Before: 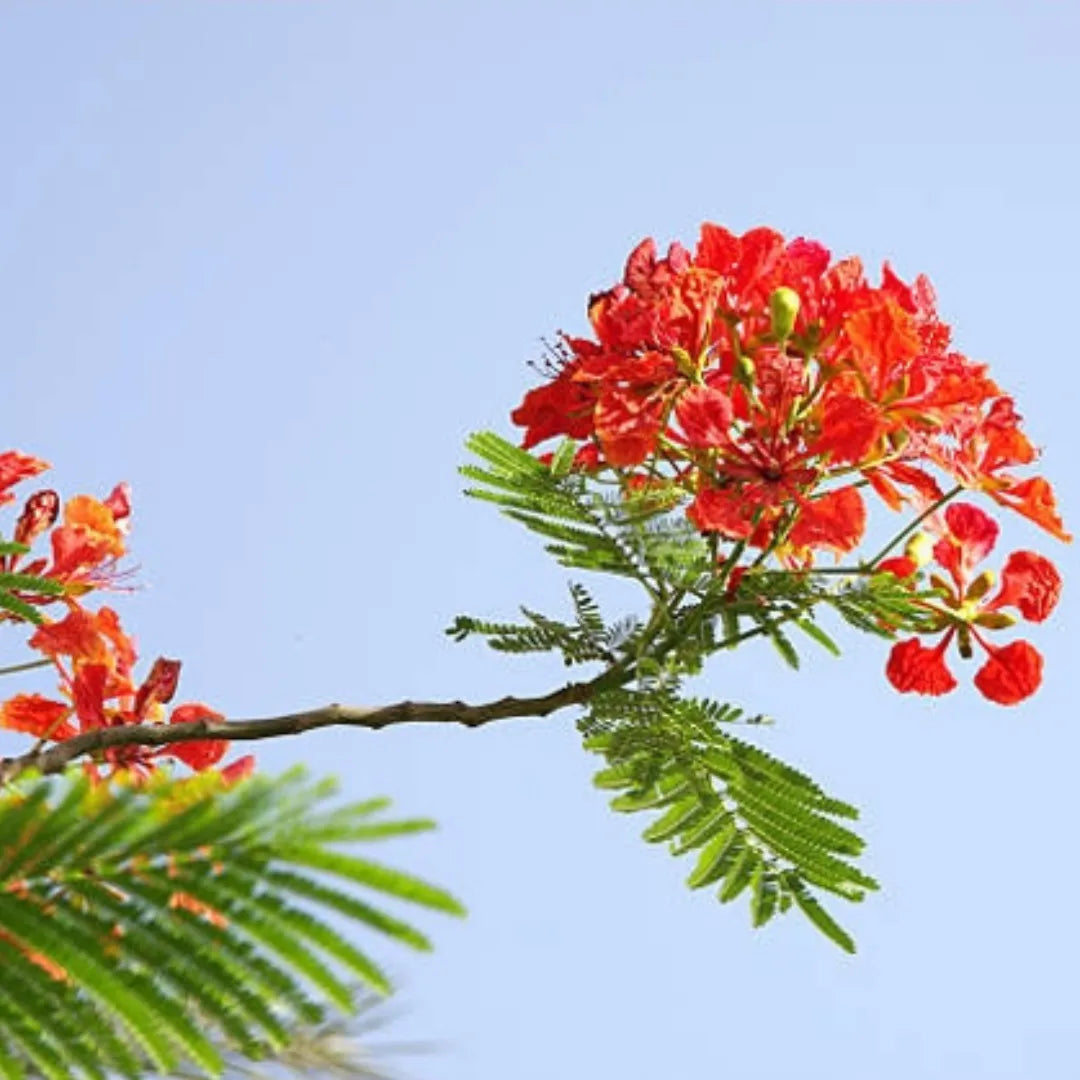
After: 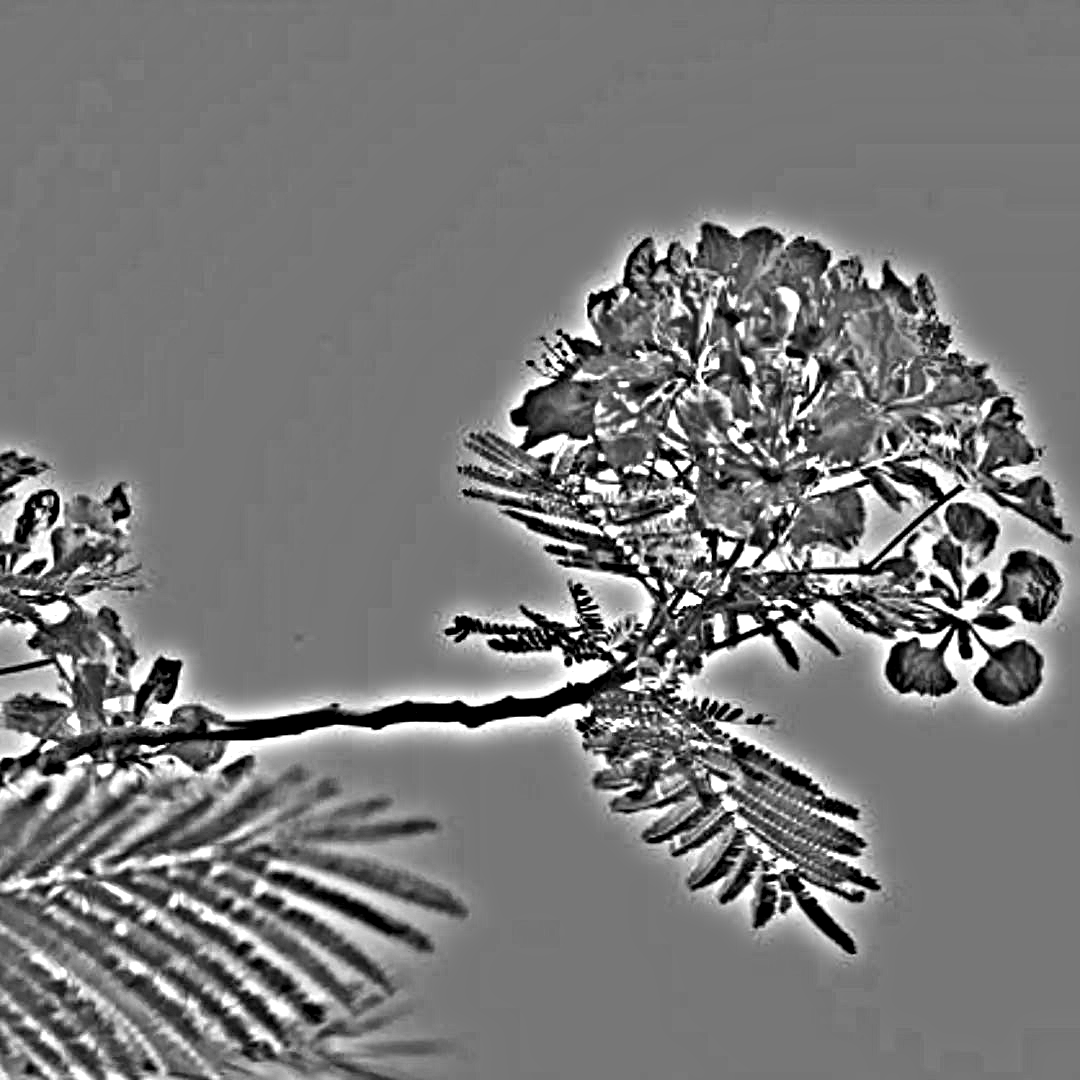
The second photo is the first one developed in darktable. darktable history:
highpass: on, module defaults
contrast equalizer: octaves 7, y [[0.6 ×6], [0.55 ×6], [0 ×6], [0 ×6], [0 ×6]]
